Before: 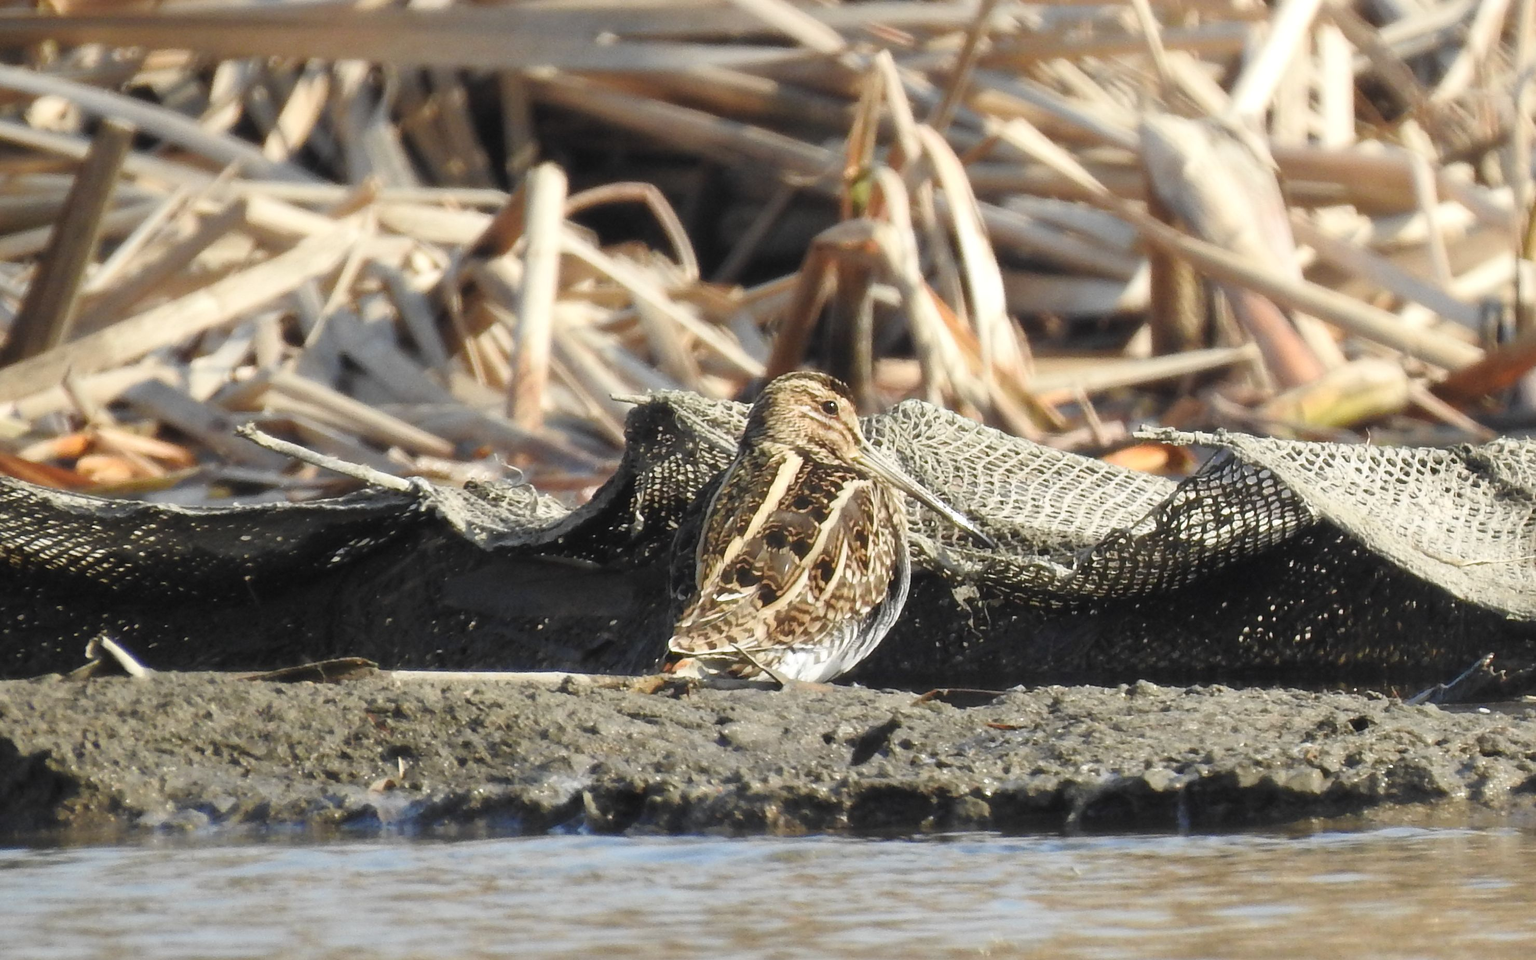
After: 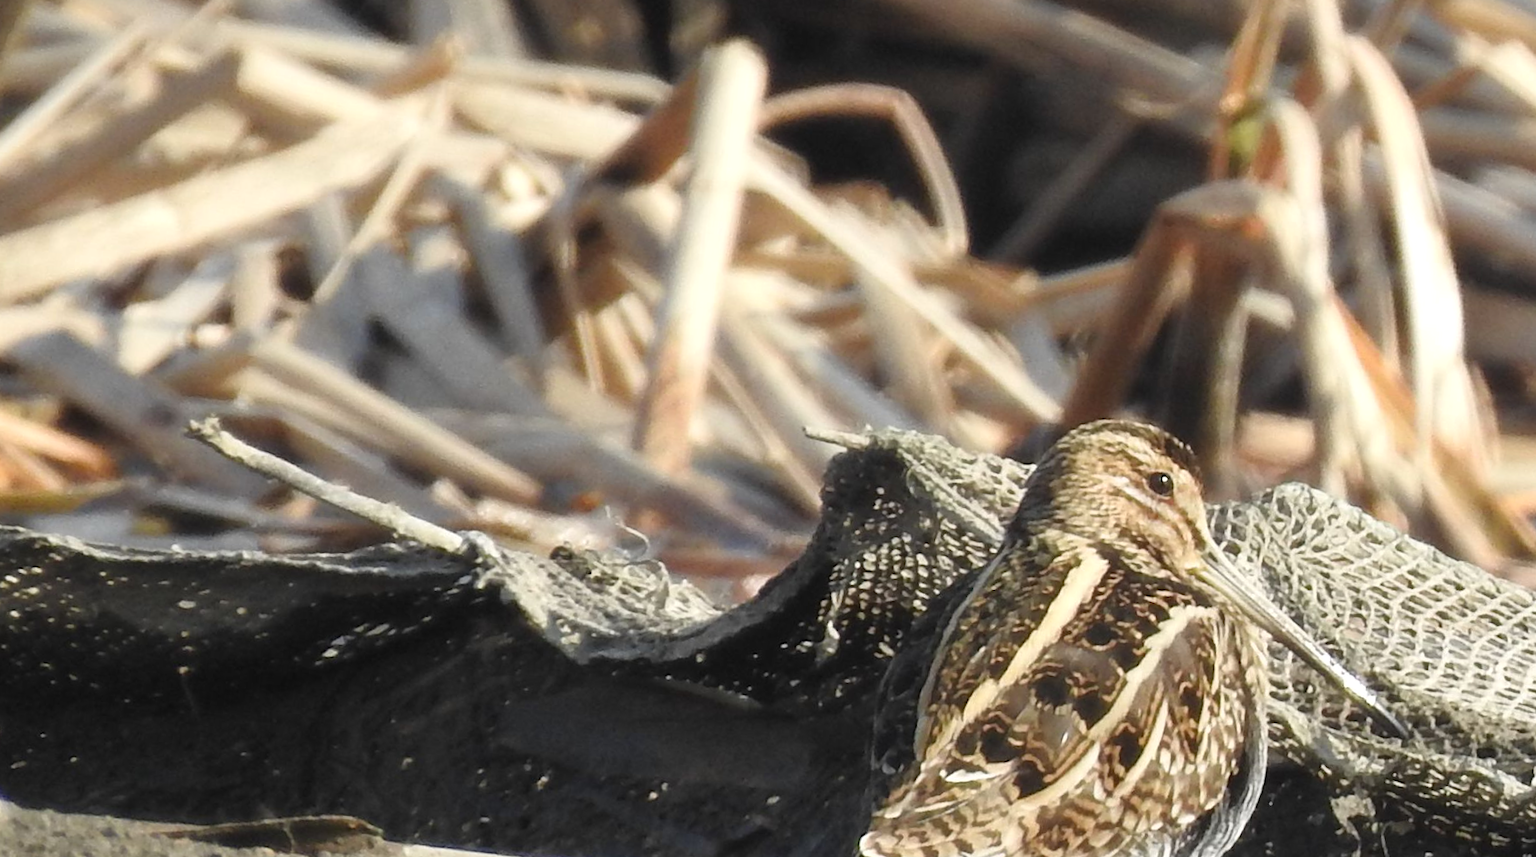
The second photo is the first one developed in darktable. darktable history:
crop and rotate: angle -5.5°, left 2.206%, top 6.797%, right 27.685%, bottom 30.526%
levels: levels [0, 0.492, 0.984]
